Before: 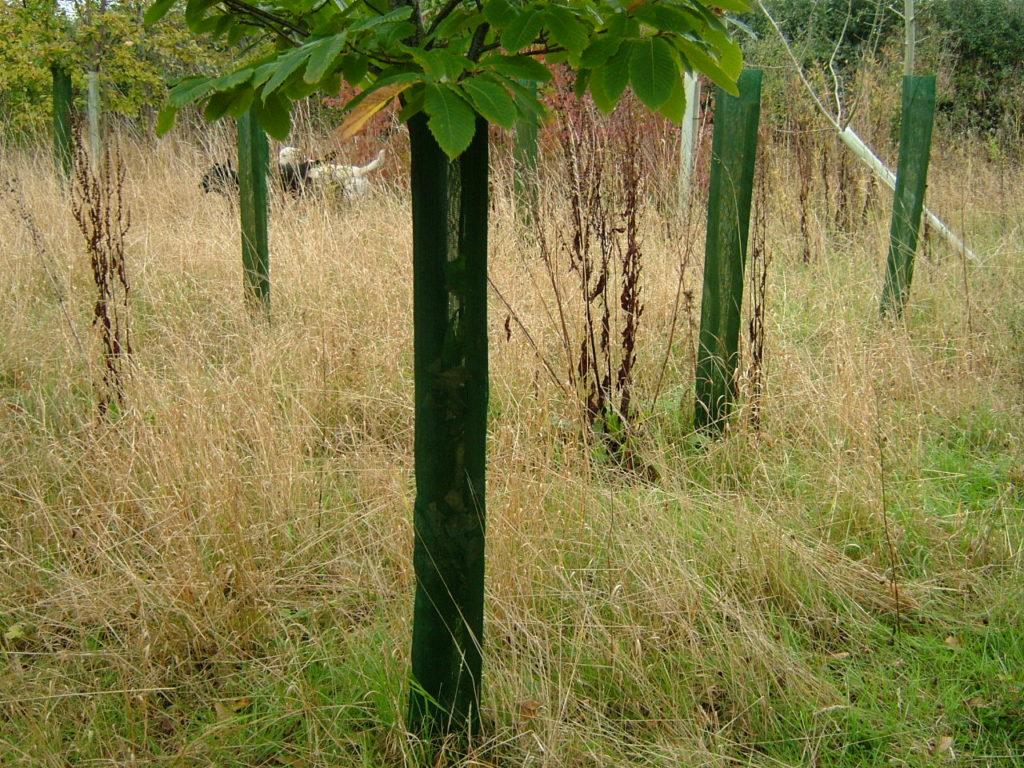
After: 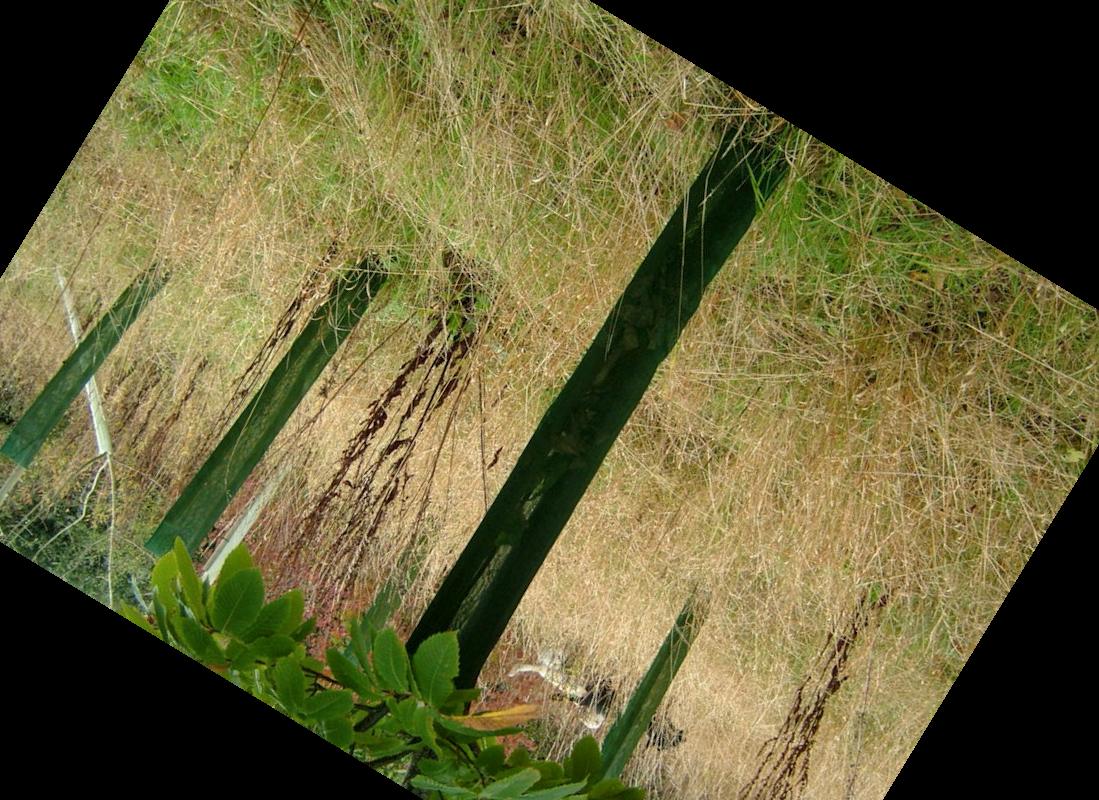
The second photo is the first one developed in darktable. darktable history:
crop and rotate: angle 148.68°, left 9.111%, top 15.603%, right 4.588%, bottom 17.041%
shadows and highlights: shadows 20.55, highlights -20.99, soften with gaussian
local contrast: highlights 100%, shadows 100%, detail 120%, midtone range 0.2
